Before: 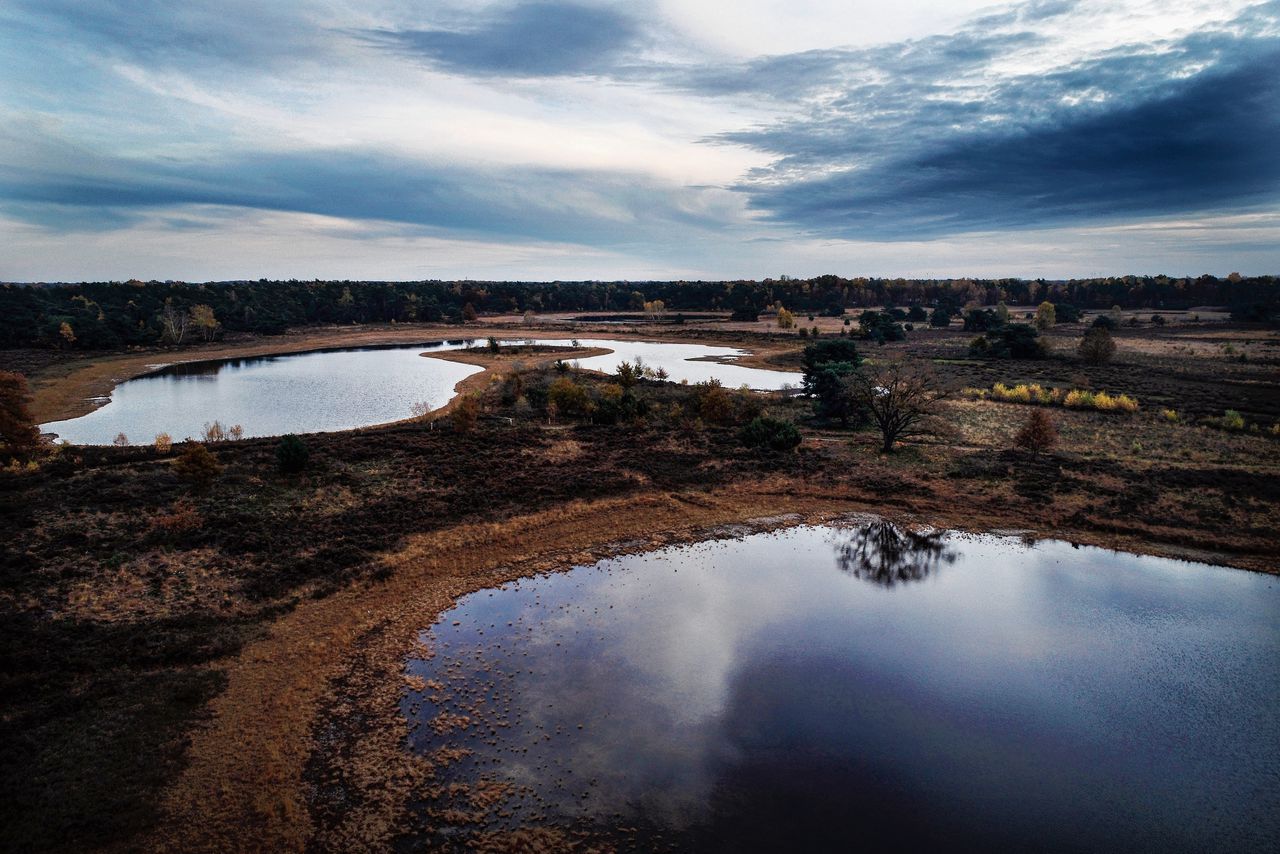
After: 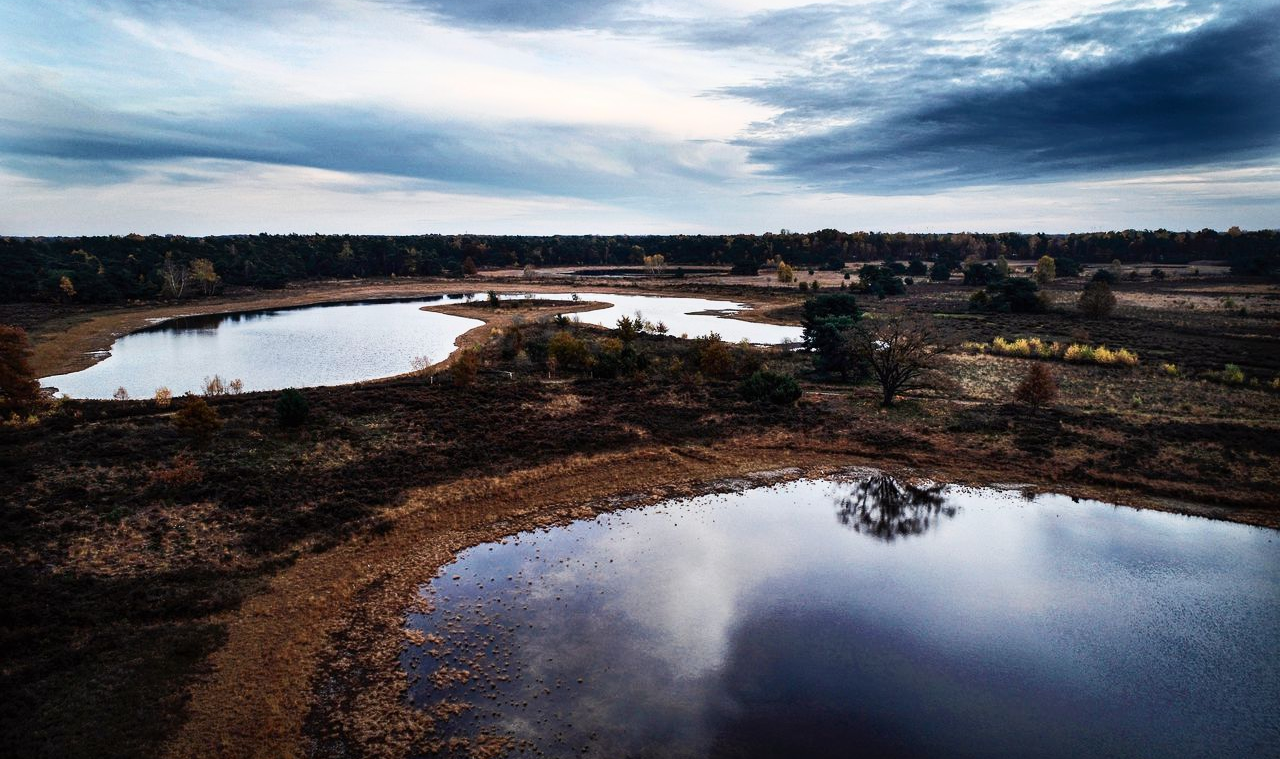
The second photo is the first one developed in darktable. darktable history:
crop and rotate: top 5.51%, bottom 5.568%
contrast brightness saturation: contrast 0.244, brightness 0.095
